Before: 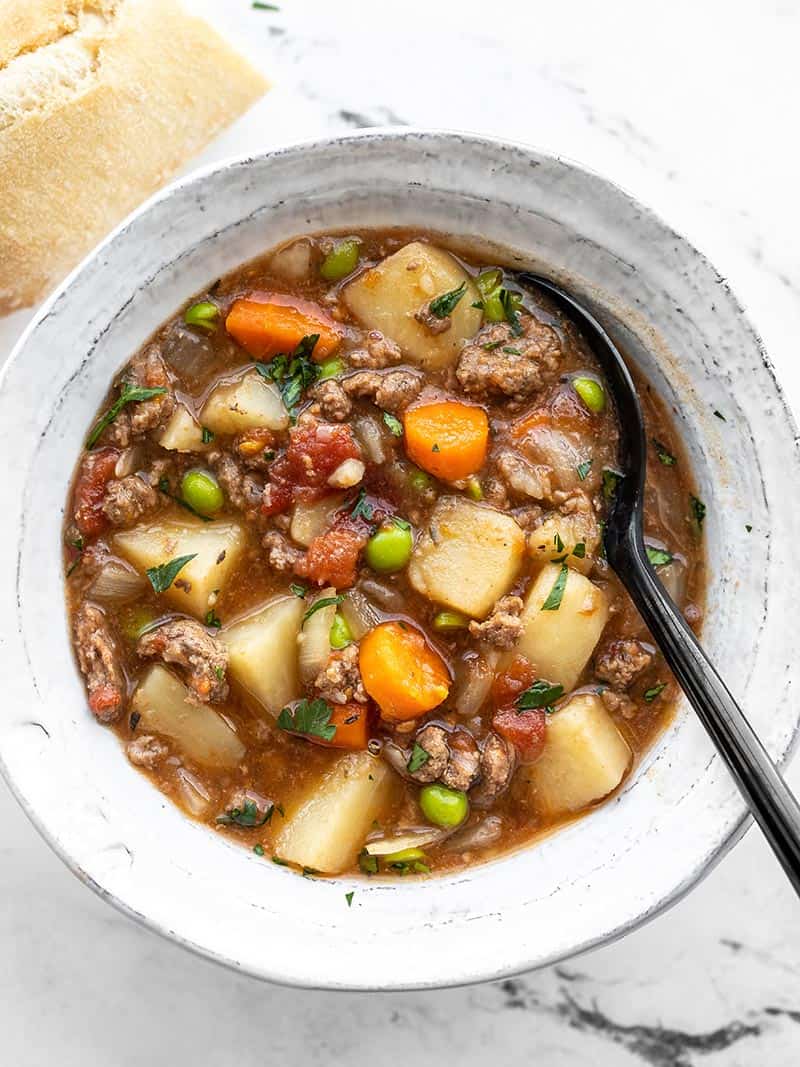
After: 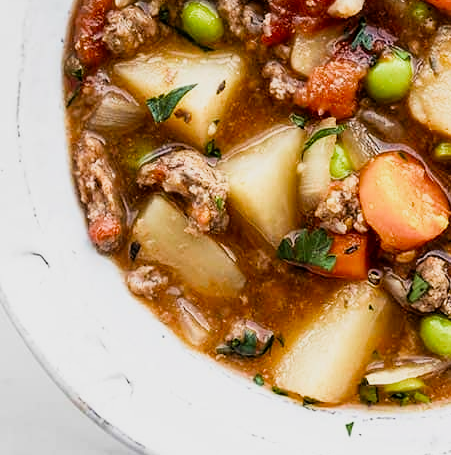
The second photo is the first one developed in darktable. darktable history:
crop: top 44.061%, right 43.605%, bottom 13.234%
filmic rgb: middle gray luminance 10.14%, black relative exposure -8.6 EV, white relative exposure 3.29 EV, threshold 3.03 EV, target black luminance 0%, hardness 5.21, latitude 44.56%, contrast 1.307, highlights saturation mix 5.5%, shadows ↔ highlights balance 23.8%, color science v5 (2021), contrast in shadows safe, contrast in highlights safe, enable highlight reconstruction true
